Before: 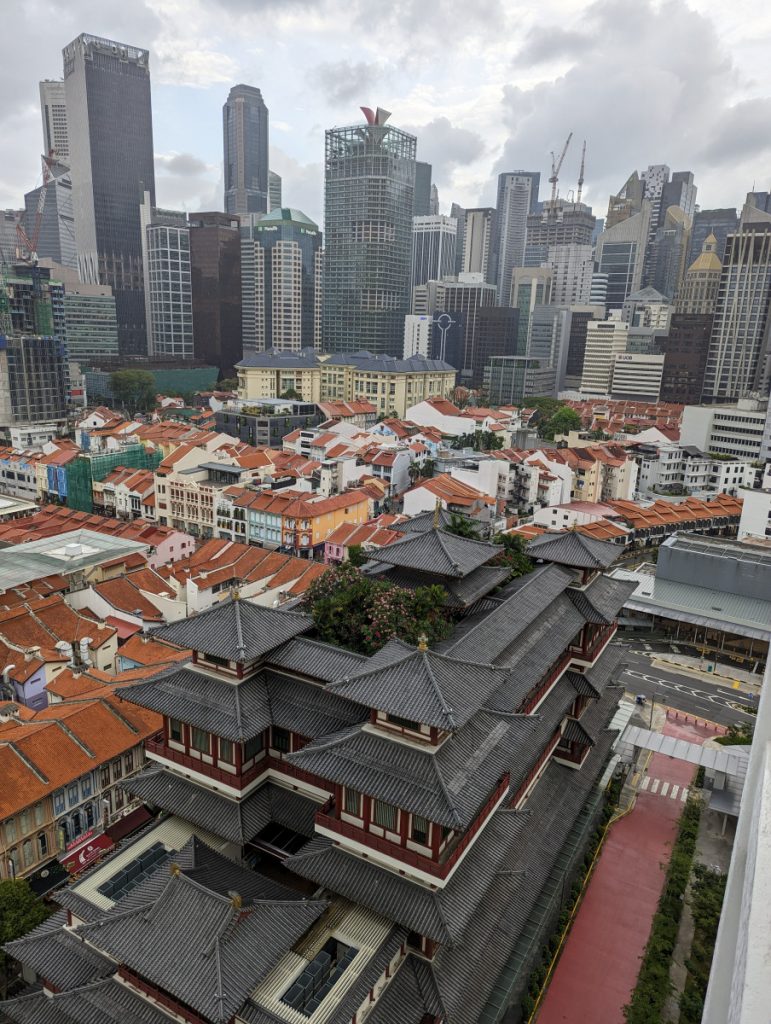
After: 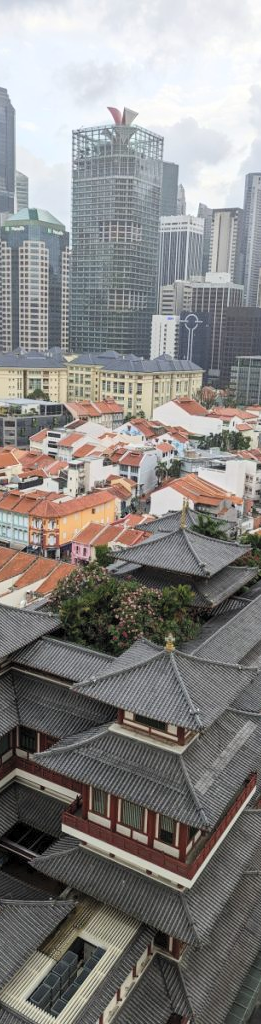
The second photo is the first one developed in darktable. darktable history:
crop: left 32.924%, right 33.205%
contrast brightness saturation: contrast 0.144, brightness 0.211
